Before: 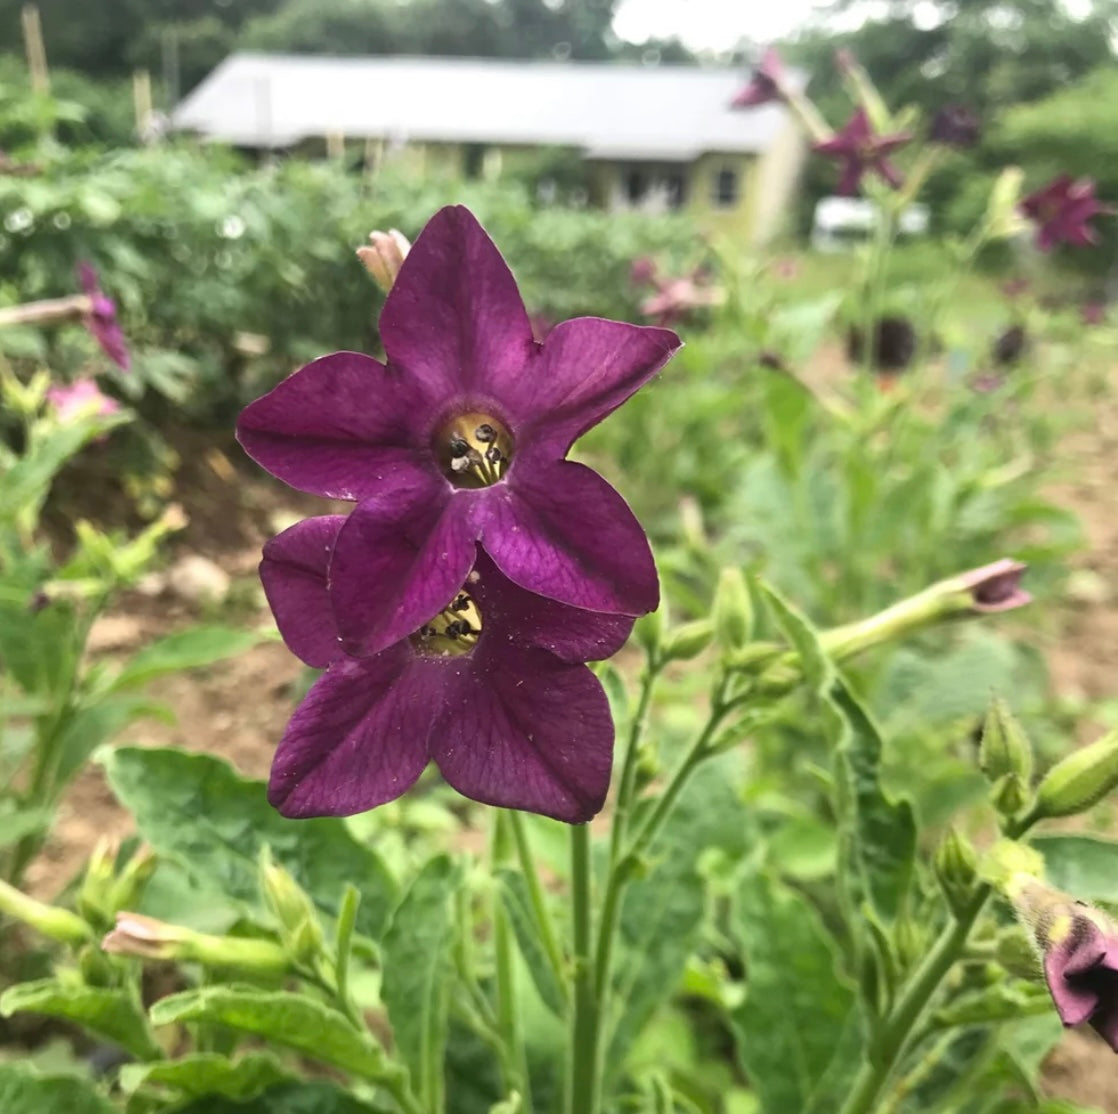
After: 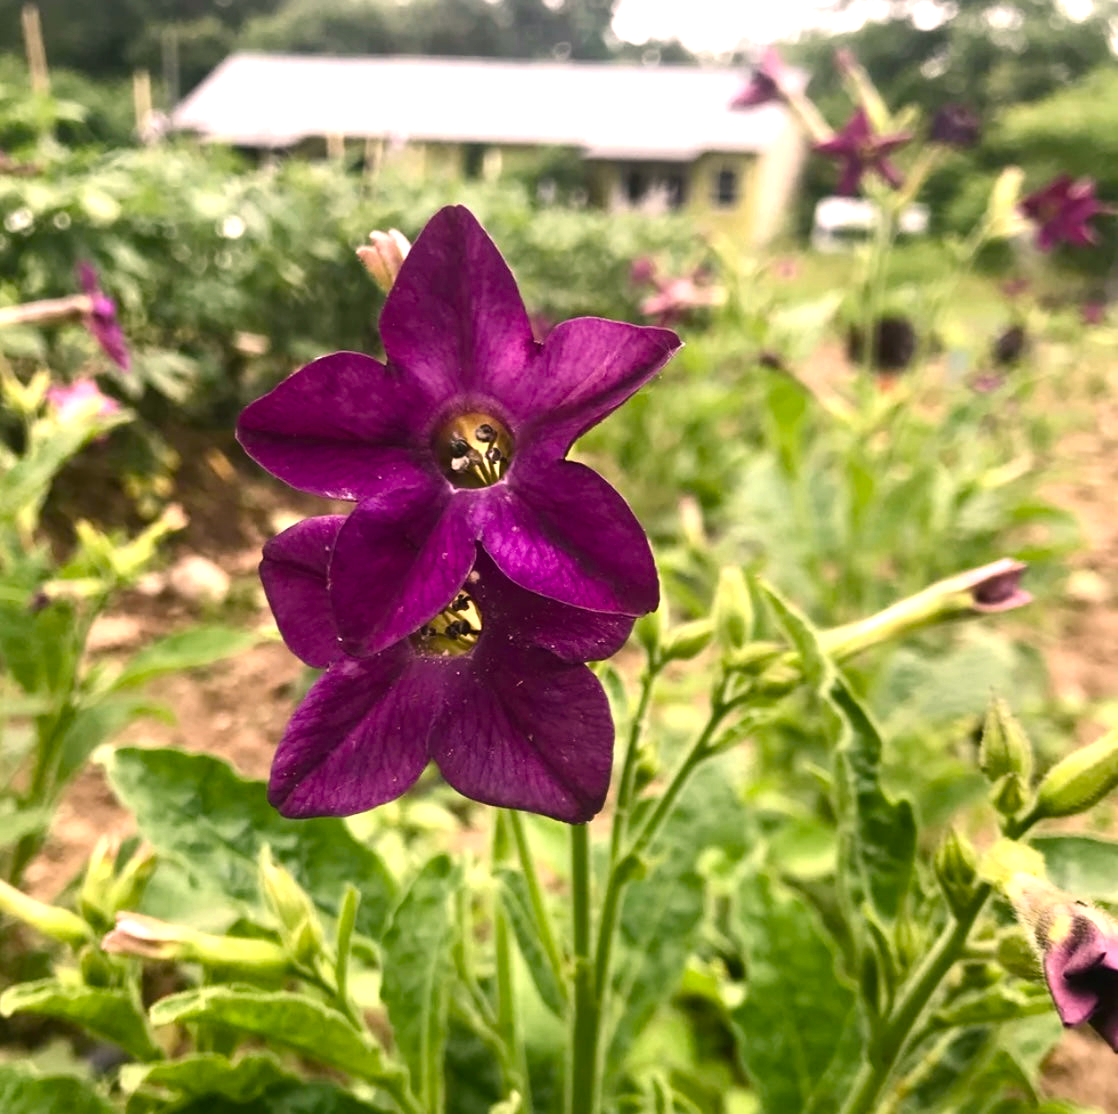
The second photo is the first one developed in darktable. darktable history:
color correction: highlights a* 12.23, highlights b* 5.41
color balance rgb: shadows lift › luminance -20%, power › hue 72.24°, highlights gain › luminance 15%, global offset › hue 171.6°, perceptual saturation grading › global saturation 14.09%, perceptual saturation grading › highlights -25%, perceptual saturation grading › shadows 25%, global vibrance 25%, contrast 10%
